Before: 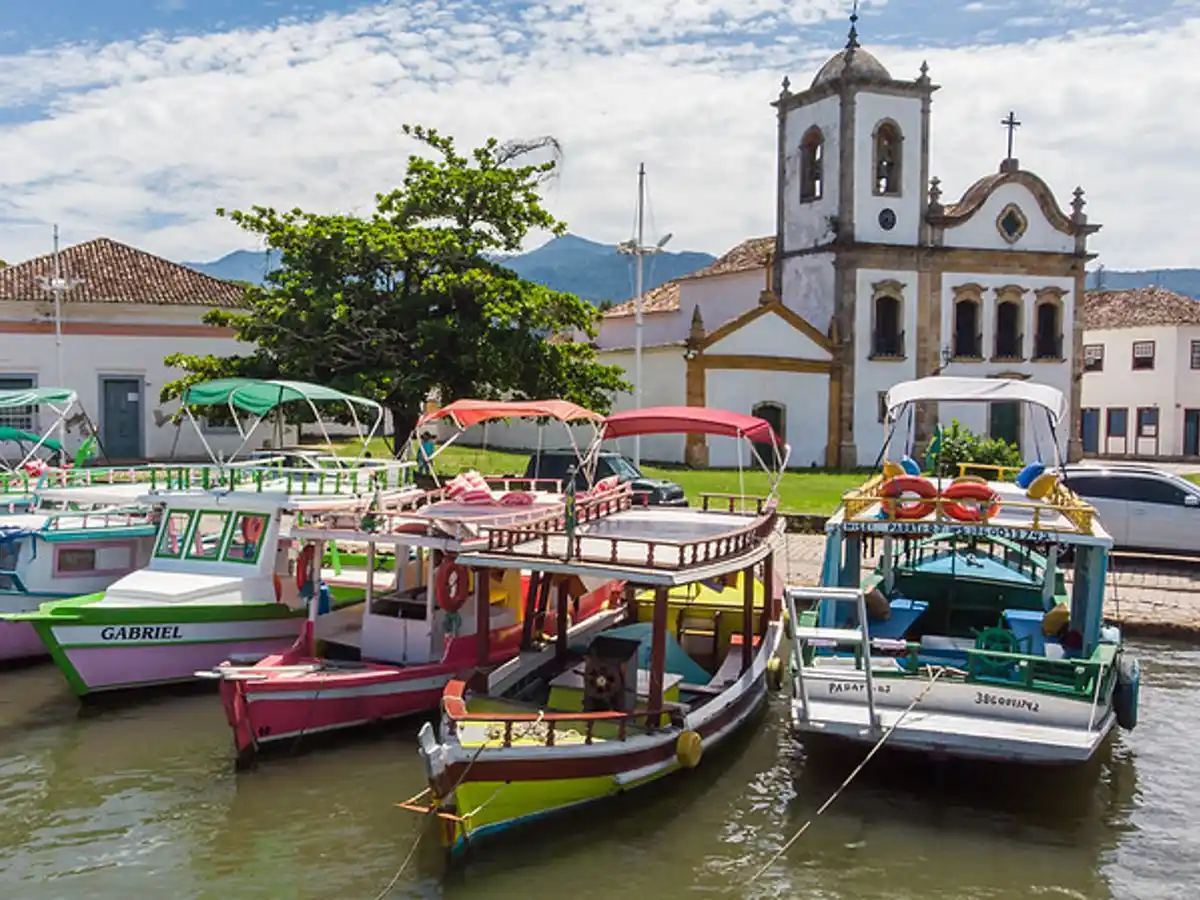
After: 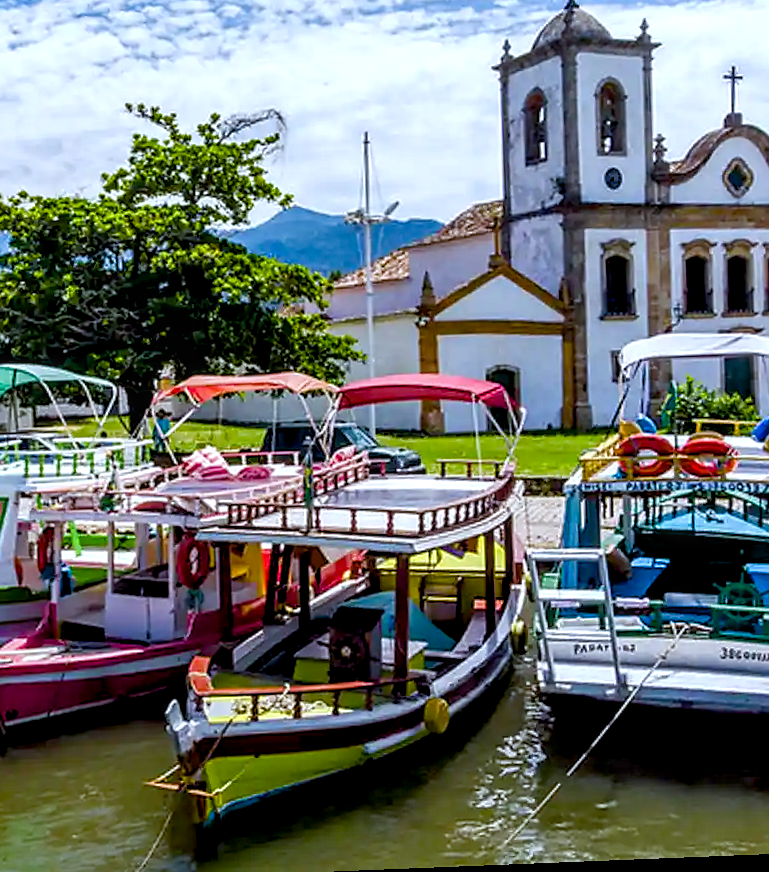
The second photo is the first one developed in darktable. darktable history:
white balance: red 0.931, blue 1.11
color balance rgb: shadows lift › luminance -9.41%, highlights gain › luminance 17.6%, global offset › luminance -1.45%, perceptual saturation grading › highlights -17.77%, perceptual saturation grading › mid-tones 33.1%, perceptual saturation grading › shadows 50.52%, global vibrance 24.22%
crop and rotate: left 22.918%, top 5.629%, right 14.711%, bottom 2.247%
local contrast: detail 130%
rotate and perspective: rotation -2.29°, automatic cropping off
sharpen: radius 1.458, amount 0.398, threshold 1.271
